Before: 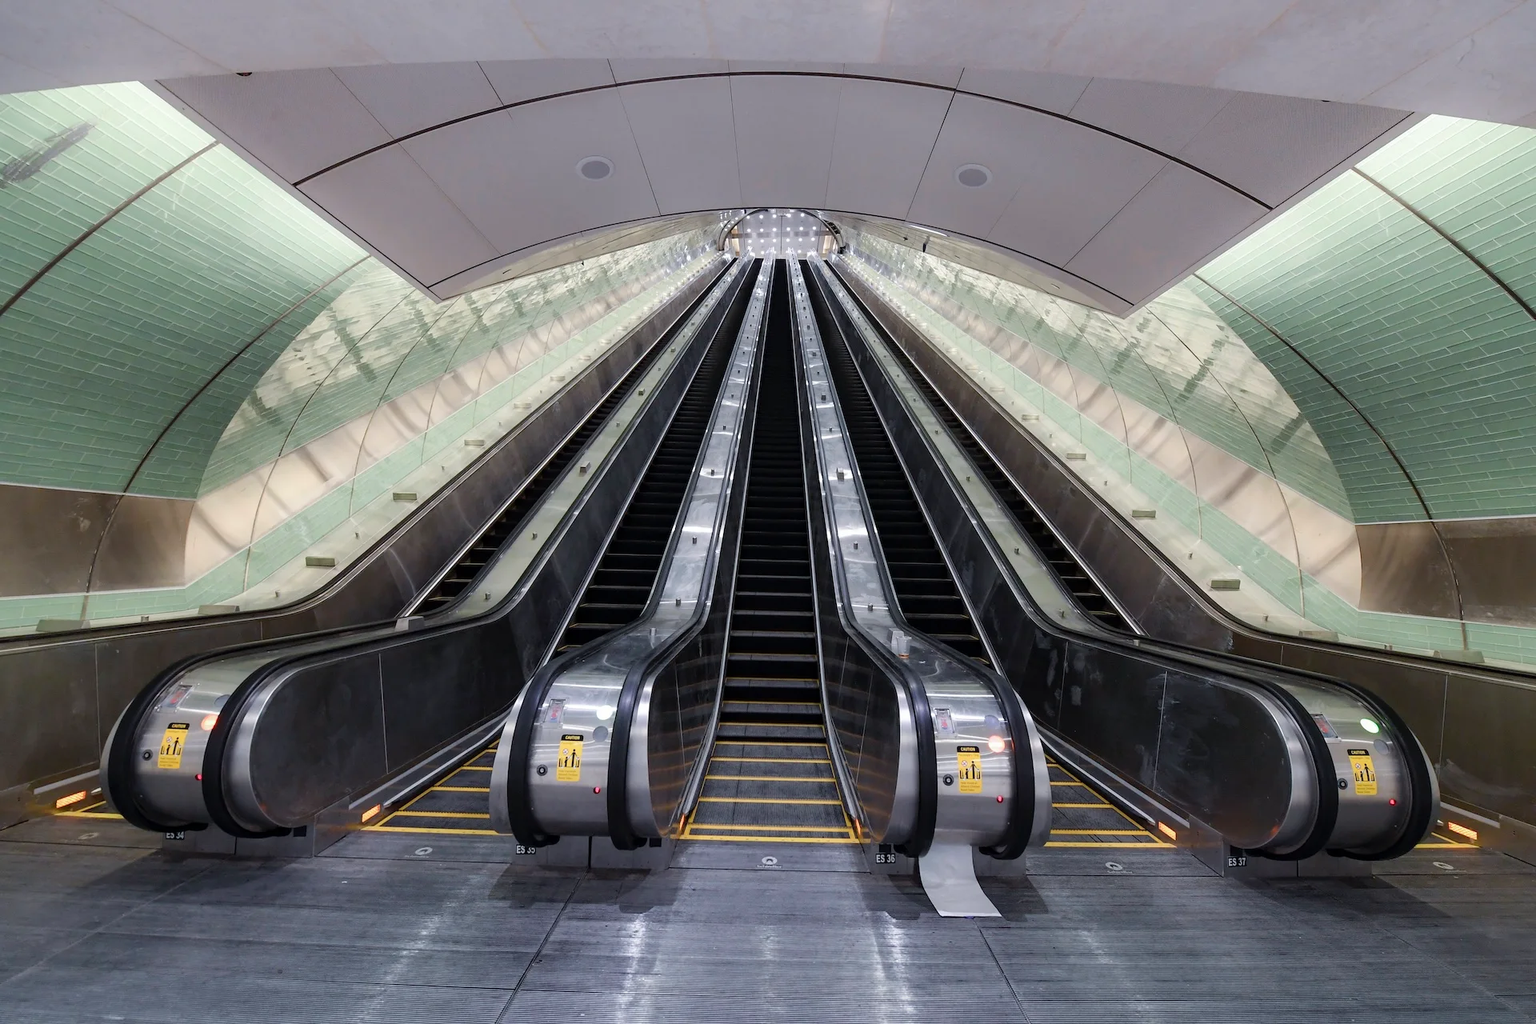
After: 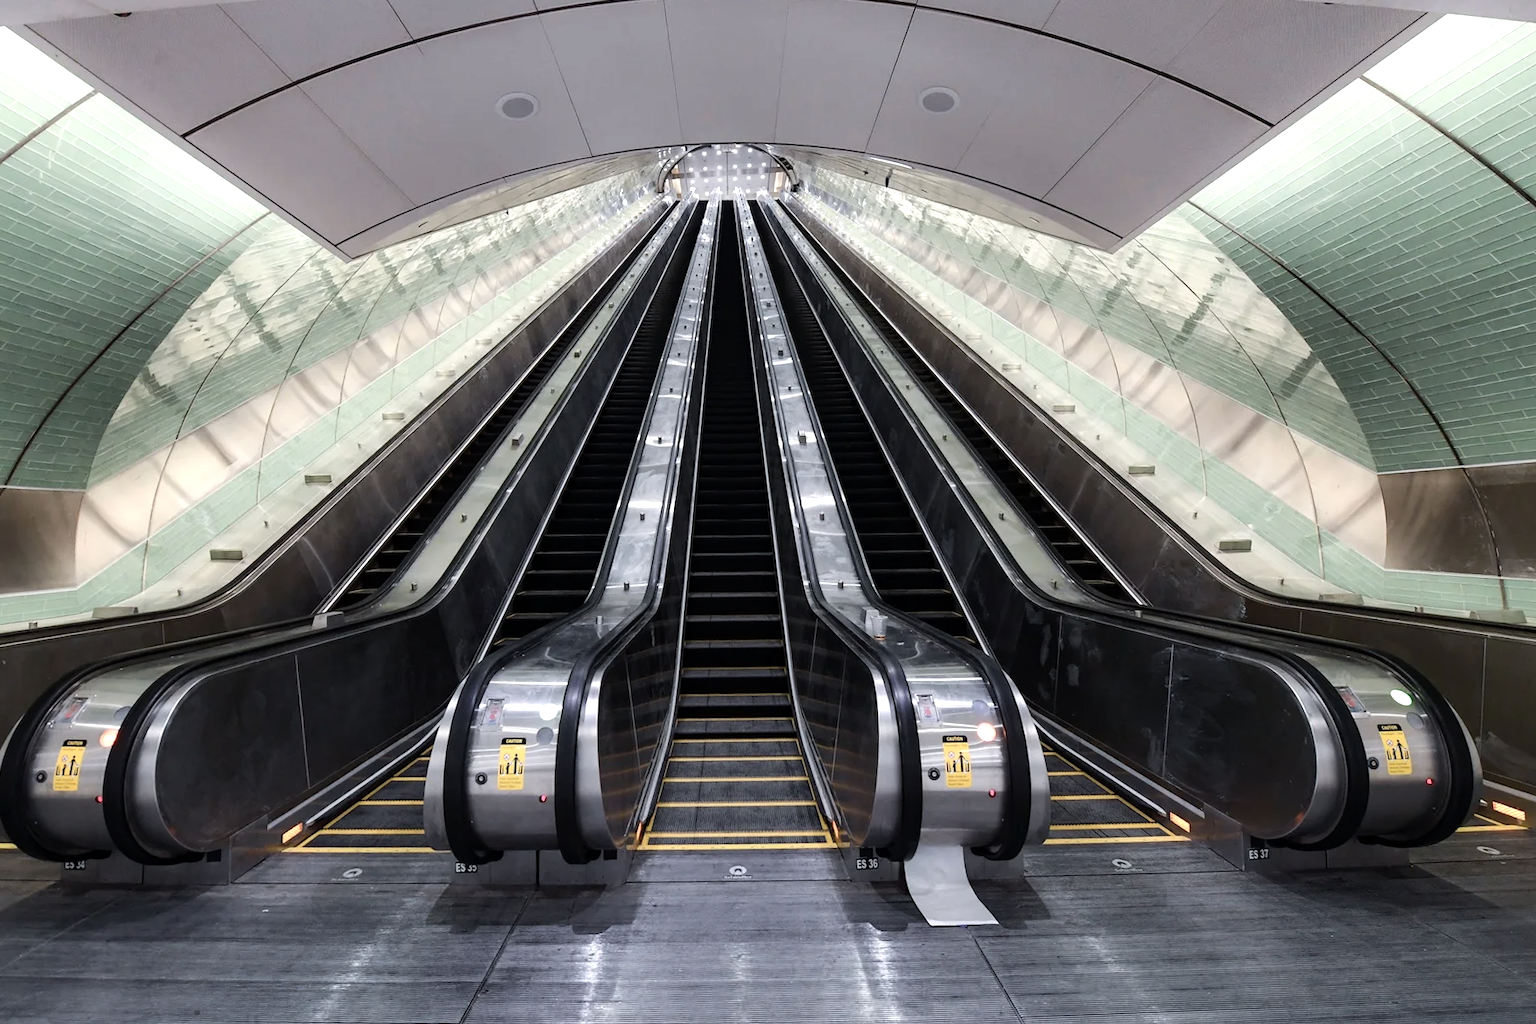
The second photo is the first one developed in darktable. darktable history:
contrast brightness saturation: contrast 0.06, brightness -0.01, saturation -0.23
tone equalizer: -8 EV -0.417 EV, -7 EV -0.389 EV, -6 EV -0.333 EV, -5 EV -0.222 EV, -3 EV 0.222 EV, -2 EV 0.333 EV, -1 EV 0.389 EV, +0 EV 0.417 EV, edges refinement/feathering 500, mask exposure compensation -1.57 EV, preserve details no
crop and rotate: angle 1.96°, left 5.673%, top 5.673%
